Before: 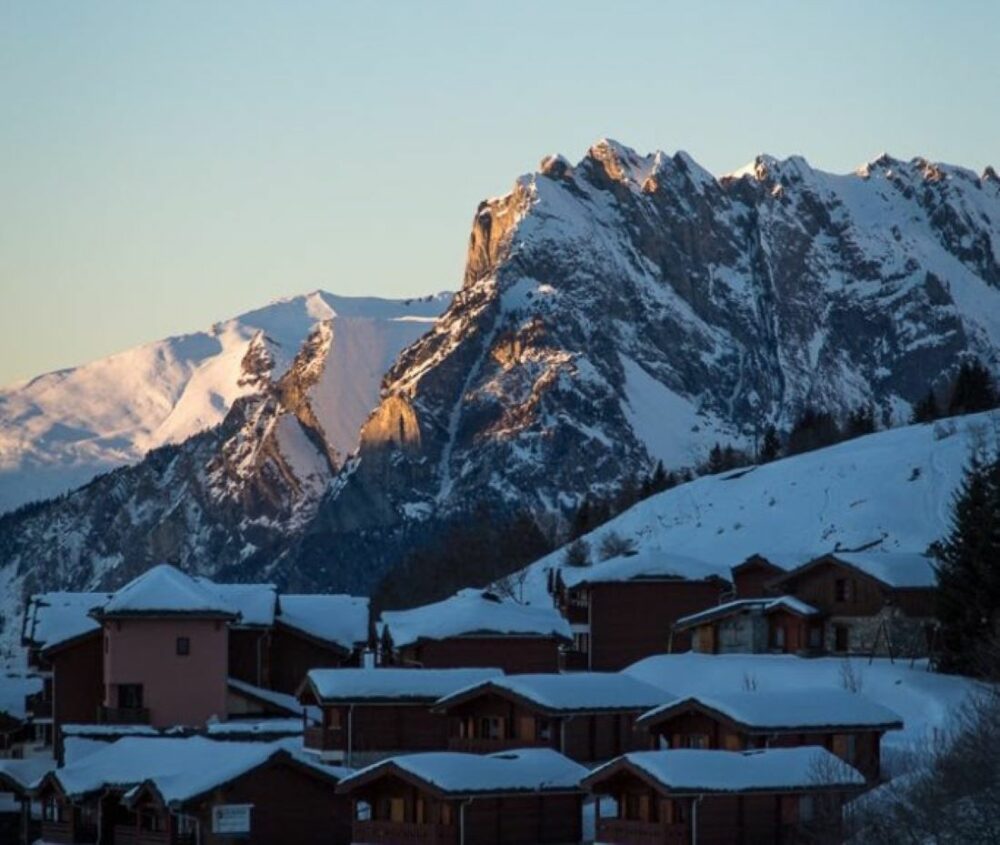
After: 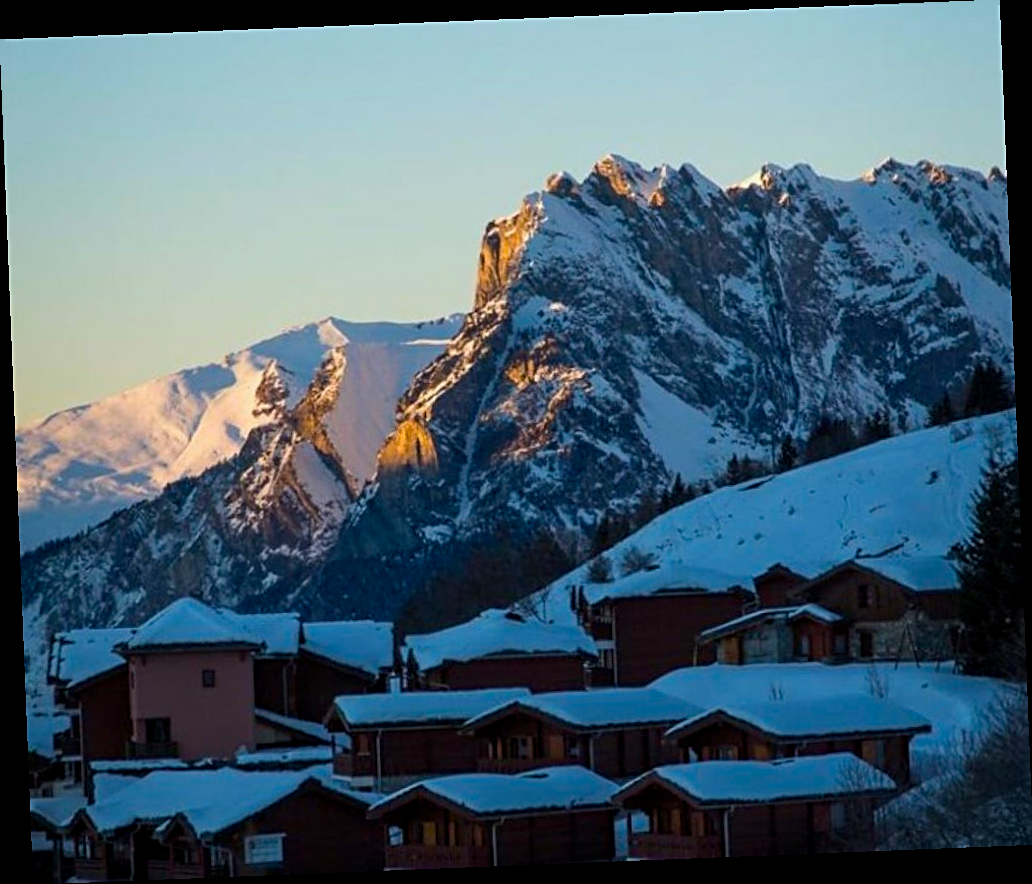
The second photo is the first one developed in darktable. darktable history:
rotate and perspective: rotation -2.29°, automatic cropping off
exposure: black level correction 0.002, exposure -0.1 EV, compensate highlight preservation false
color balance: output saturation 110%
sharpen: on, module defaults
color balance rgb: perceptual saturation grading › global saturation 20%, global vibrance 20%
